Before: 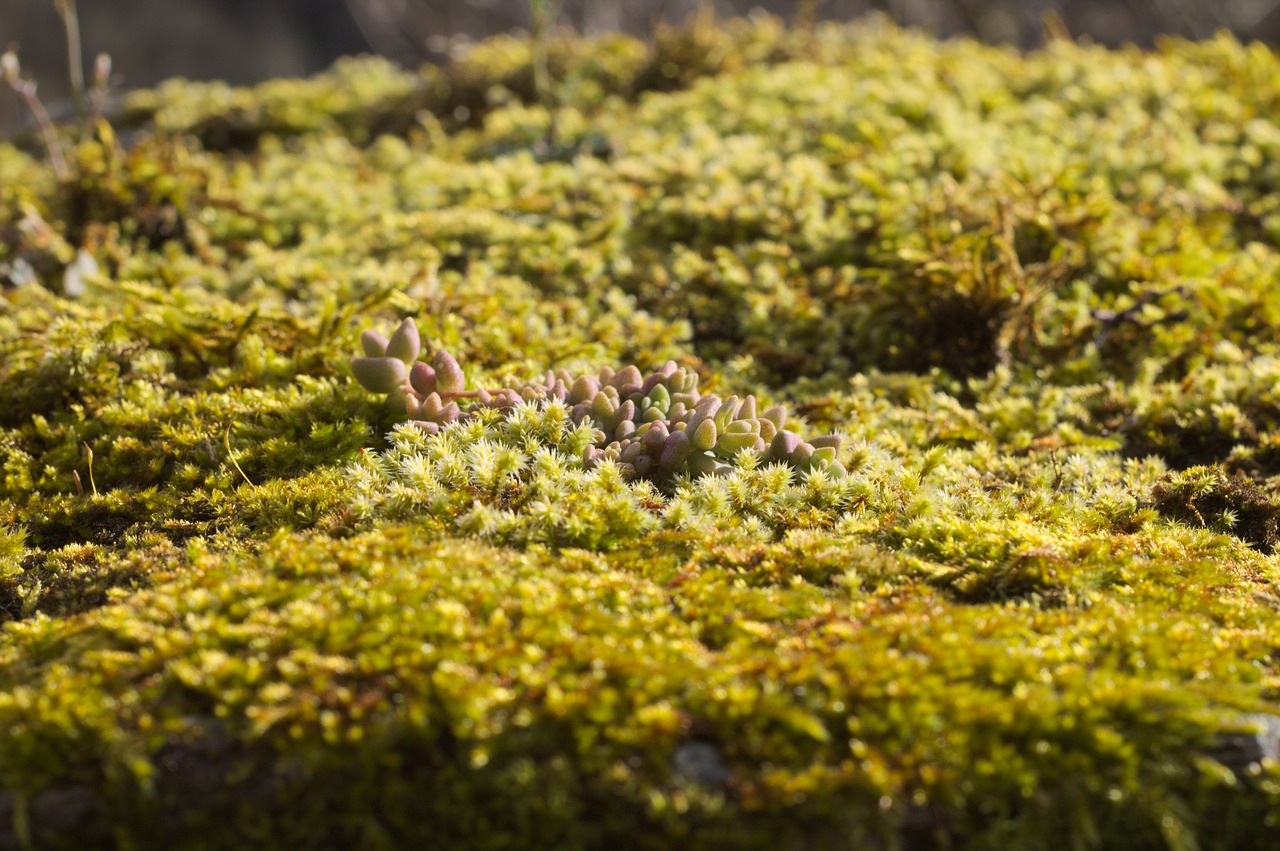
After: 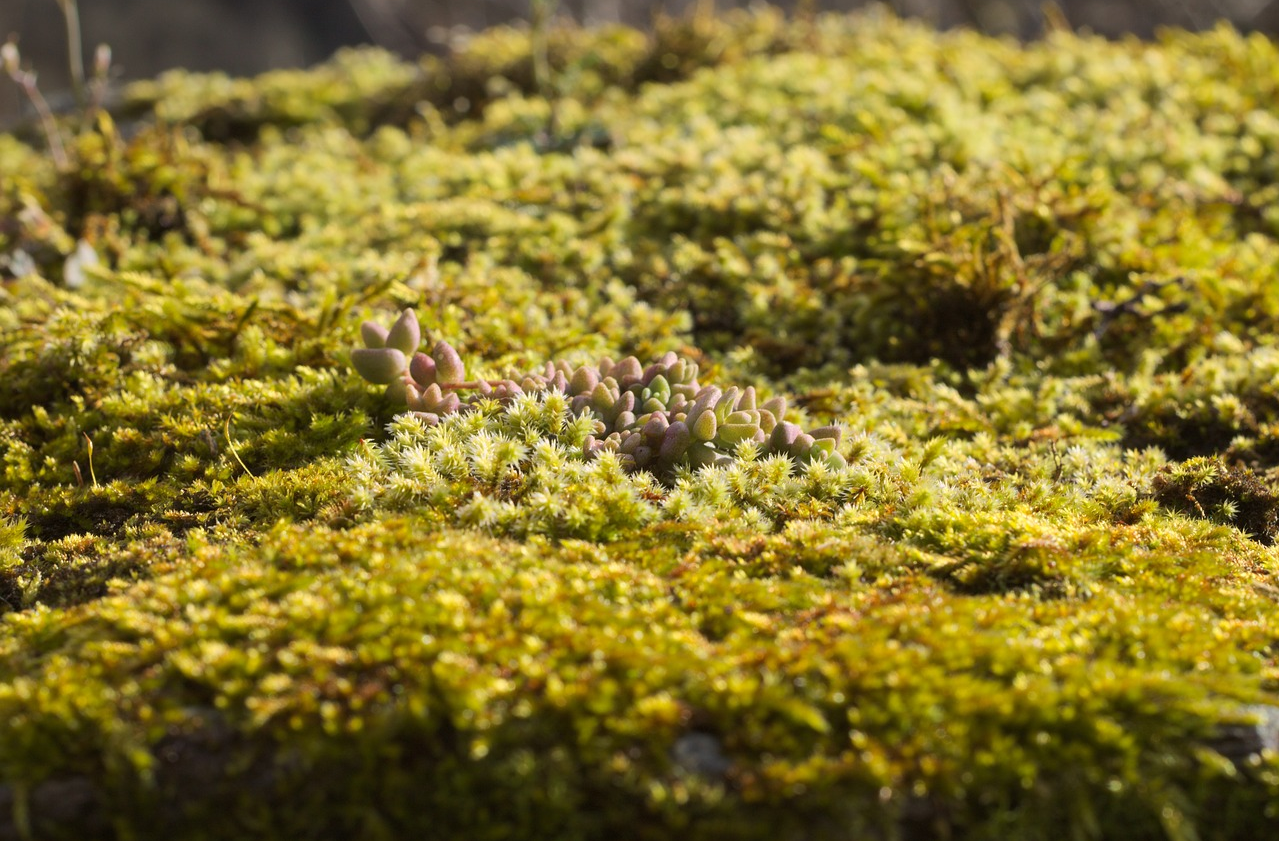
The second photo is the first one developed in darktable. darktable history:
crop: top 1.17%, right 0.021%
